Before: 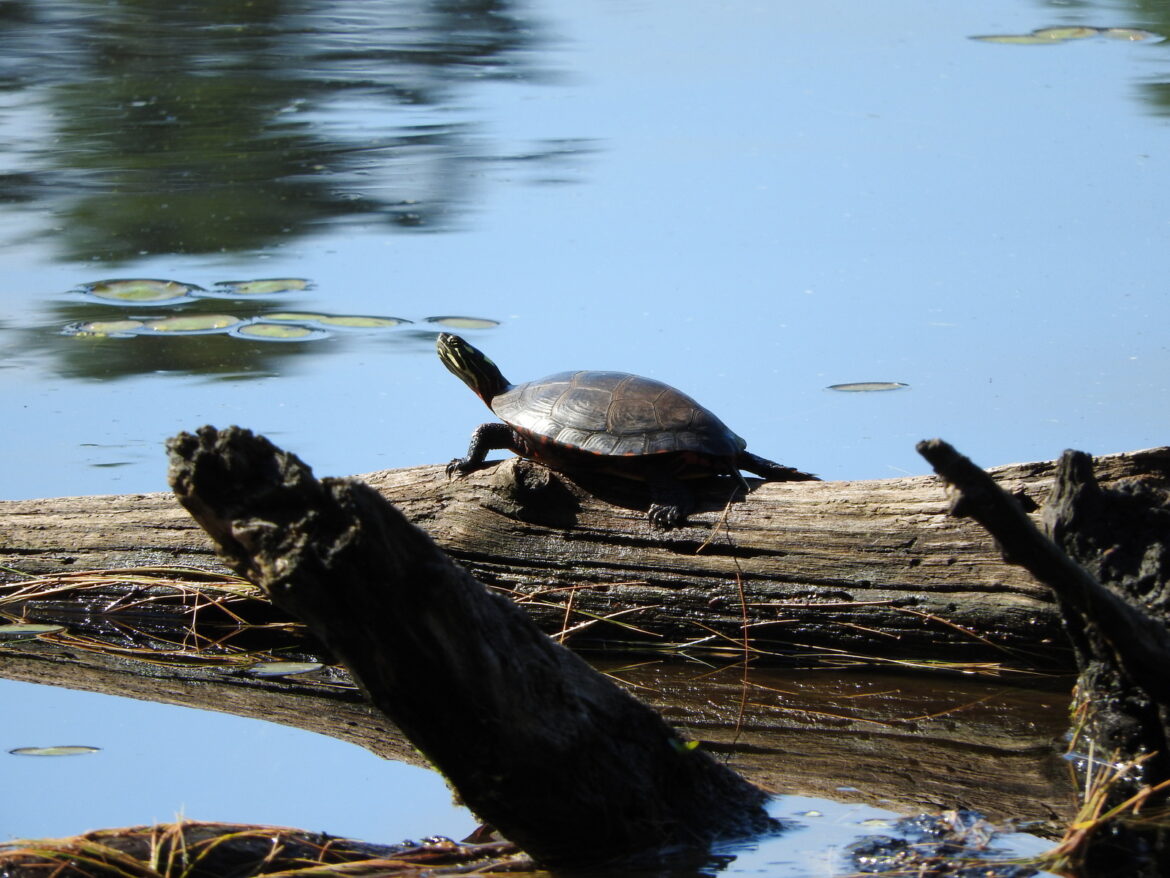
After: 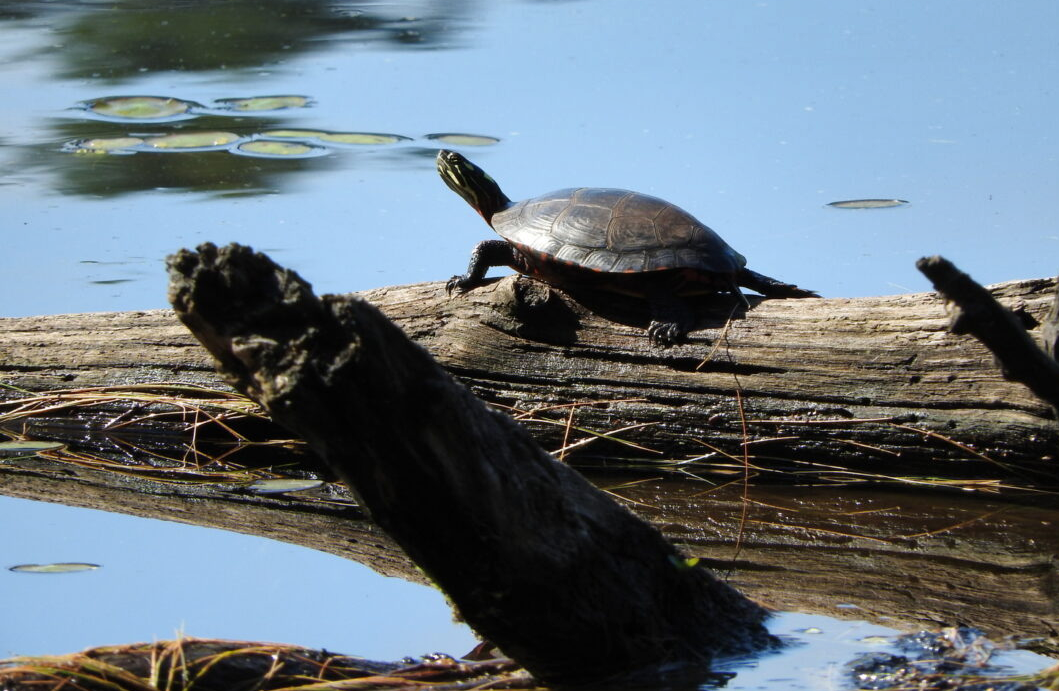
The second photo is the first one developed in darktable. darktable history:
crop: top 20.916%, right 9.437%, bottom 0.316%
shadows and highlights: shadows 25, highlights -48, soften with gaussian
